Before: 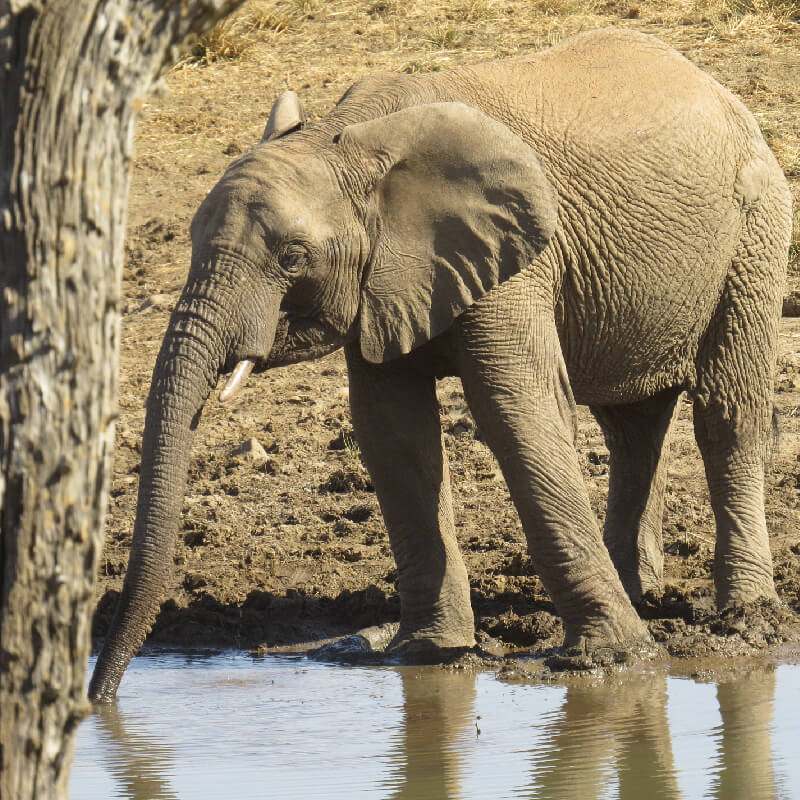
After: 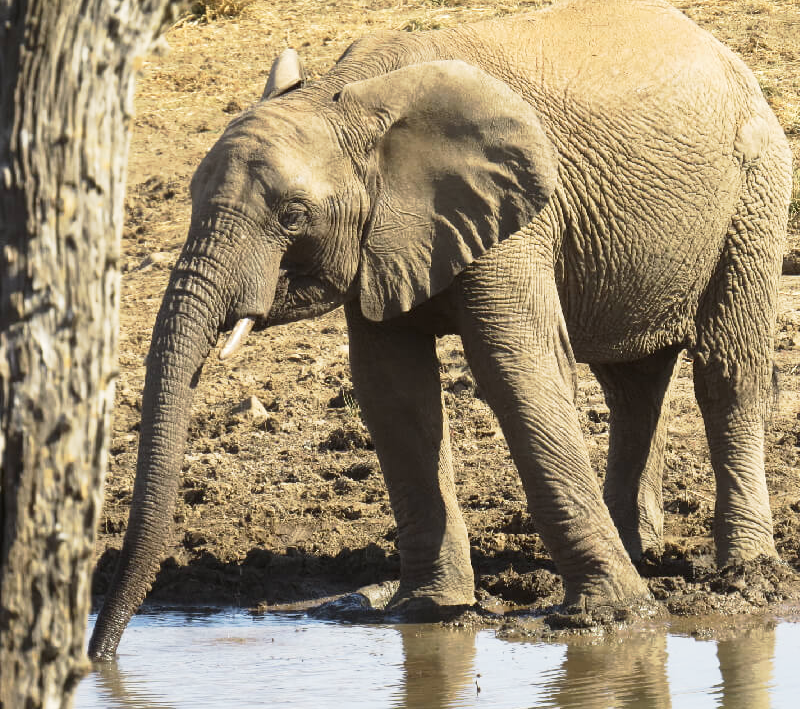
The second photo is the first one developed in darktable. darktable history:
crop and rotate: top 5.473%, bottom 5.799%
tone equalizer: -8 EV -0.422 EV, -7 EV -0.358 EV, -6 EV -0.326 EV, -5 EV -0.191 EV, -3 EV 0.223 EV, -2 EV 0.321 EV, -1 EV 0.369 EV, +0 EV 0.395 EV, edges refinement/feathering 500, mask exposure compensation -1.57 EV, preserve details no
tone curve: curves: ch0 [(0.013, 0) (0.061, 0.068) (0.239, 0.256) (0.502, 0.505) (0.683, 0.676) (0.761, 0.773) (0.858, 0.858) (0.987, 0.945)]; ch1 [(0, 0) (0.172, 0.123) (0.304, 0.288) (0.414, 0.44) (0.472, 0.473) (0.502, 0.508) (0.521, 0.528) (0.583, 0.595) (0.654, 0.673) (0.728, 0.761) (1, 1)]; ch2 [(0, 0) (0.411, 0.424) (0.485, 0.476) (0.502, 0.502) (0.553, 0.557) (0.57, 0.576) (1, 1)], preserve colors none
